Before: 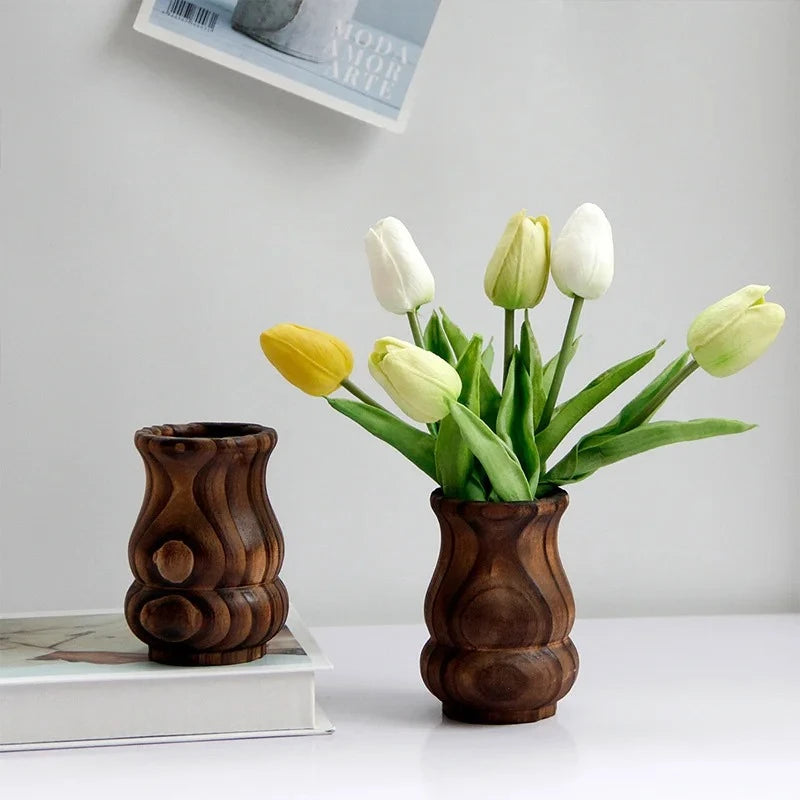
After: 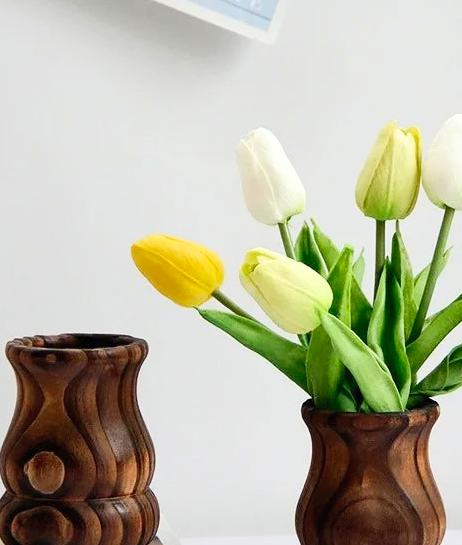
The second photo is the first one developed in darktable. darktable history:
crop: left 16.202%, top 11.208%, right 26.045%, bottom 20.557%
contrast brightness saturation: contrast 0.2, brightness 0.16, saturation 0.22
